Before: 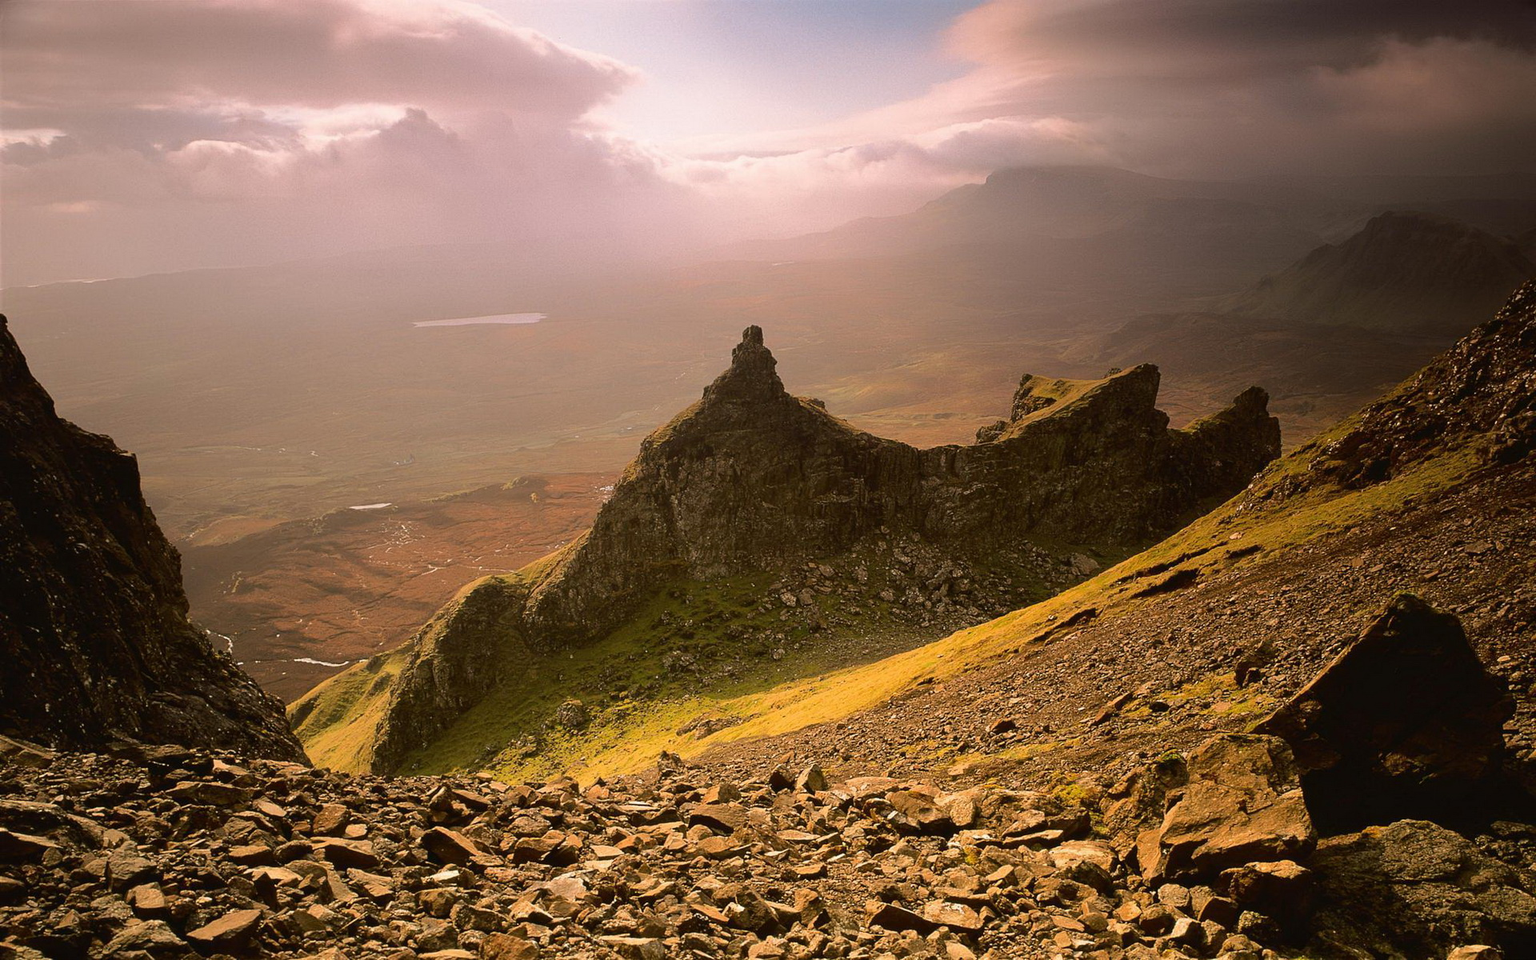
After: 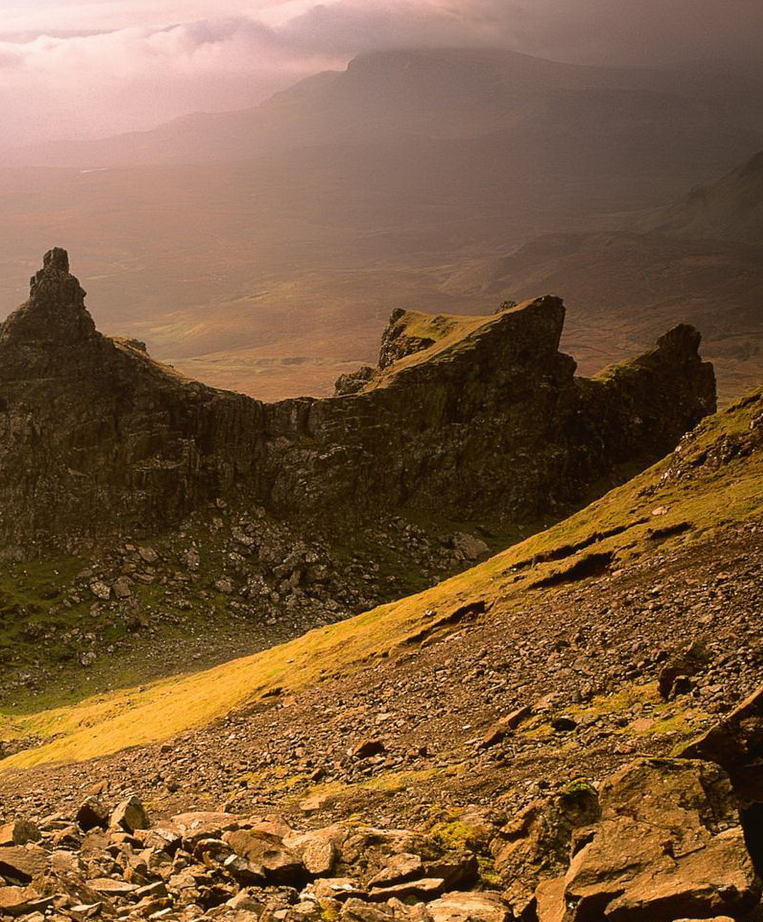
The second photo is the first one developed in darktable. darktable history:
crop: left 46.12%, top 13.268%, right 14.123%, bottom 9.895%
